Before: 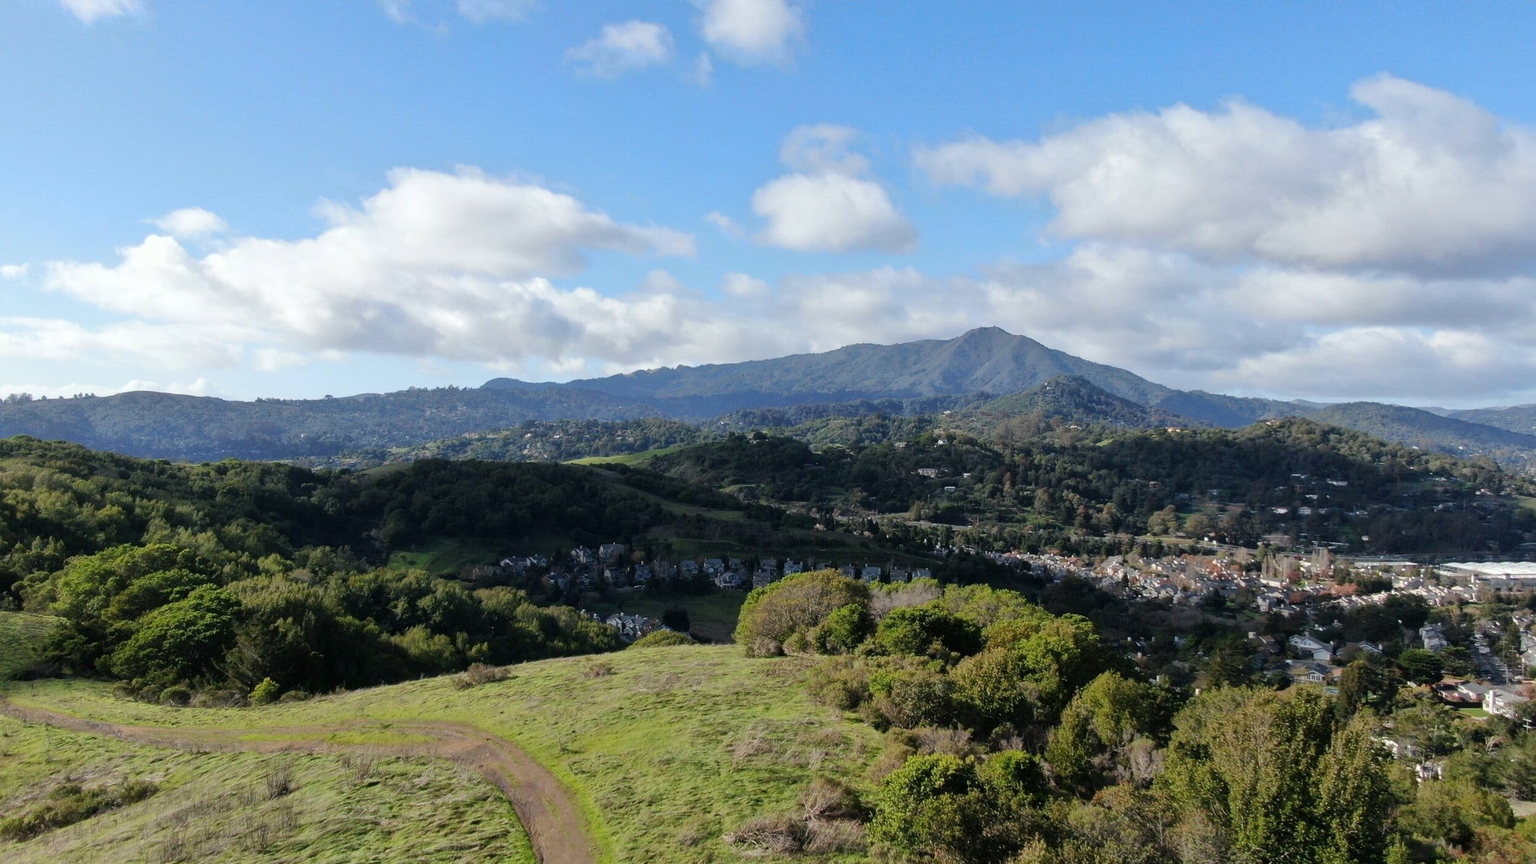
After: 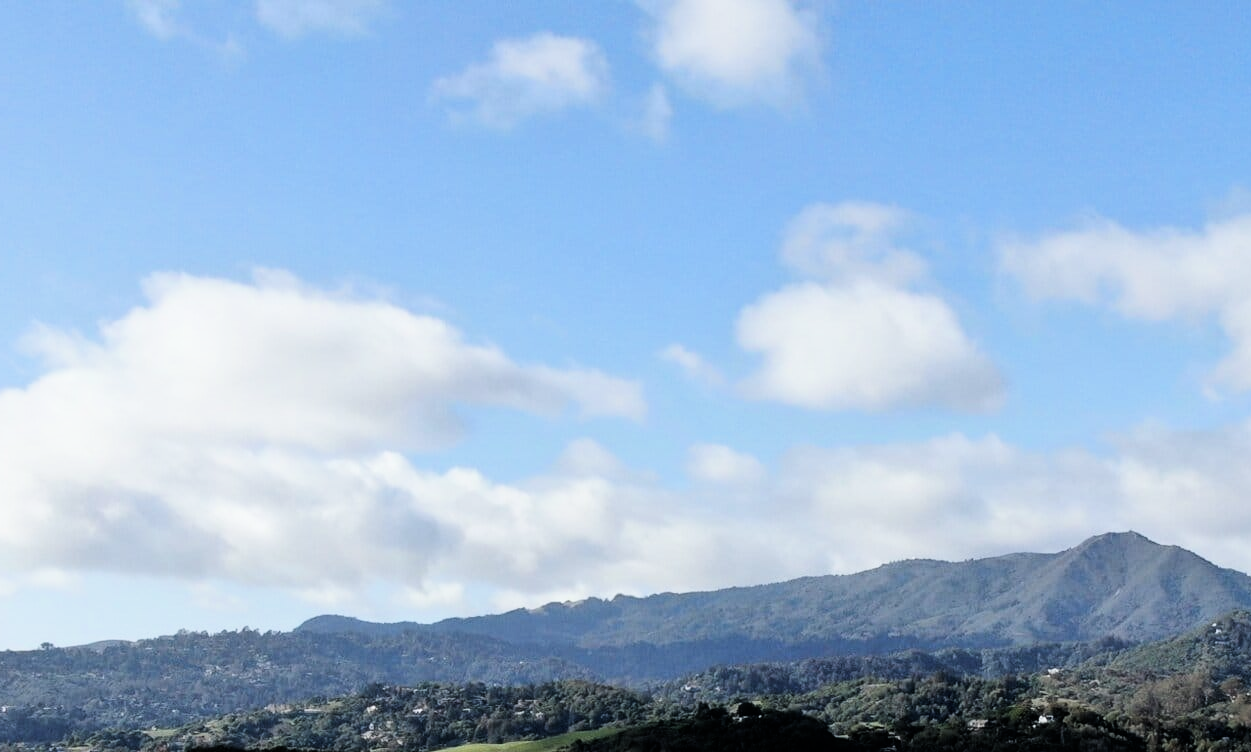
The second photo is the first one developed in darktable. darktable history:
crop: left 19.556%, right 30.401%, bottom 46.458%
filmic rgb: black relative exposure -5.42 EV, white relative exposure 2.85 EV, dynamic range scaling -37.73%, hardness 4, contrast 1.605, highlights saturation mix -0.93%
